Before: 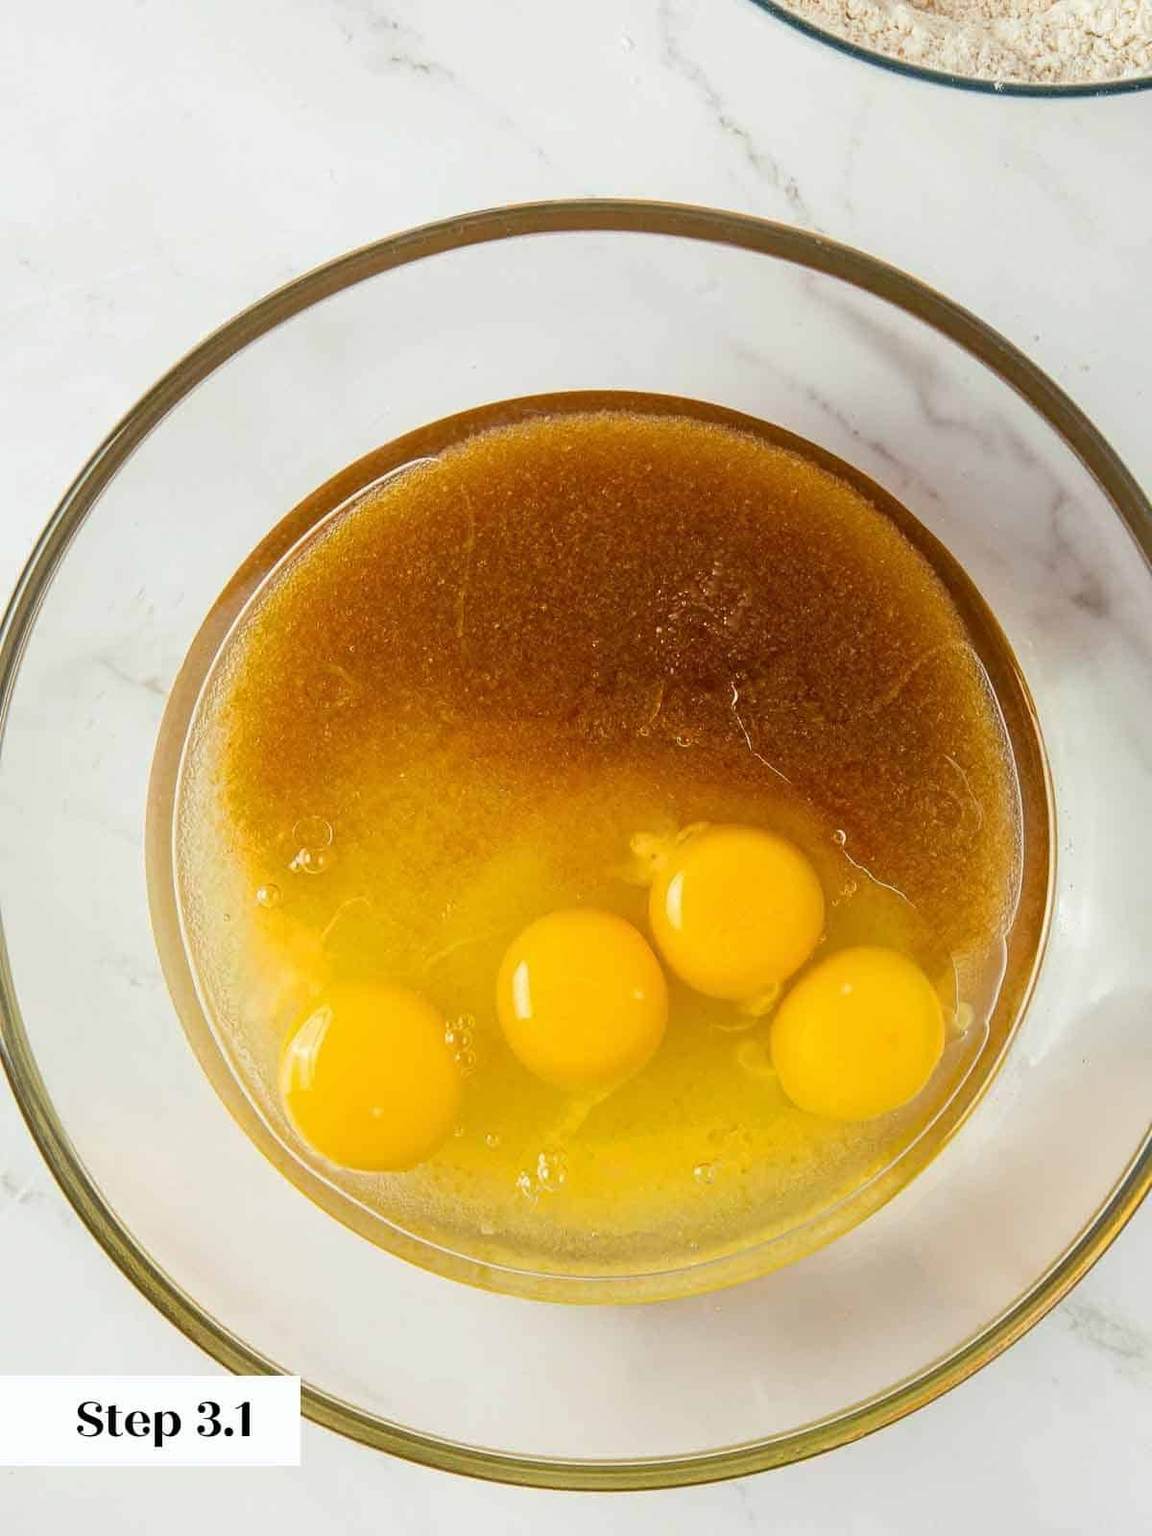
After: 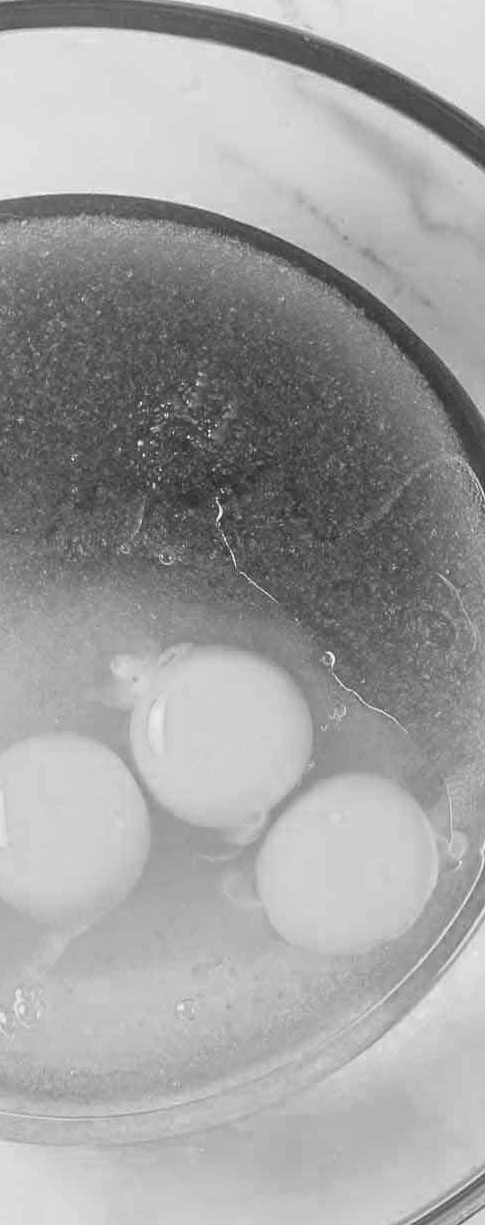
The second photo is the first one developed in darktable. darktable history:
color zones: curves: ch0 [(0.004, 0.588) (0.116, 0.636) (0.259, 0.476) (0.423, 0.464) (0.75, 0.5)]; ch1 [(0, 0) (0.143, 0) (0.286, 0) (0.429, 0) (0.571, 0) (0.714, 0) (0.857, 0)]
crop: left 45.519%, top 13.345%, right 14.042%, bottom 10.05%
